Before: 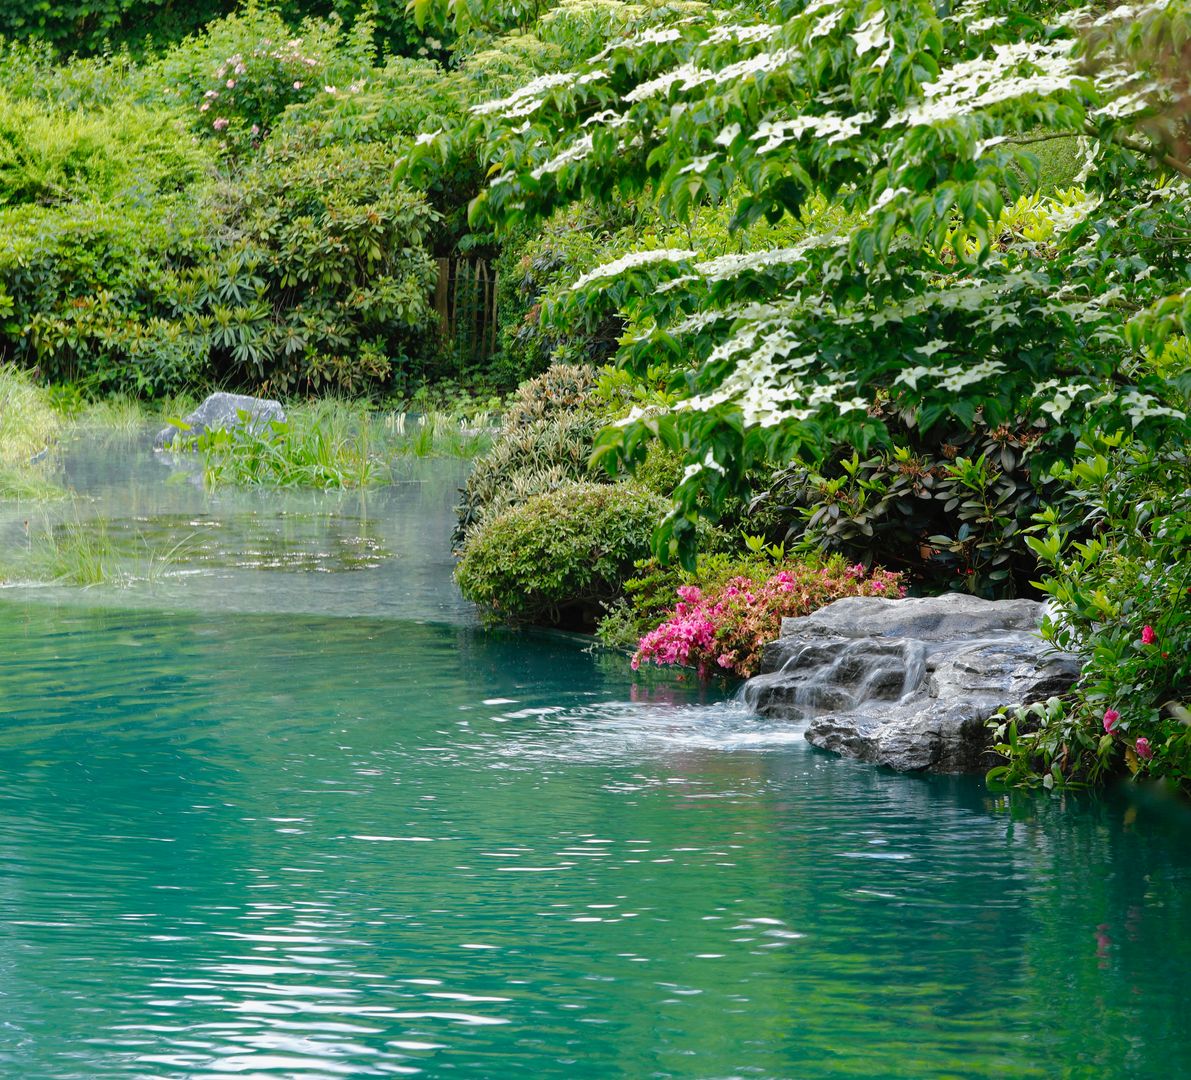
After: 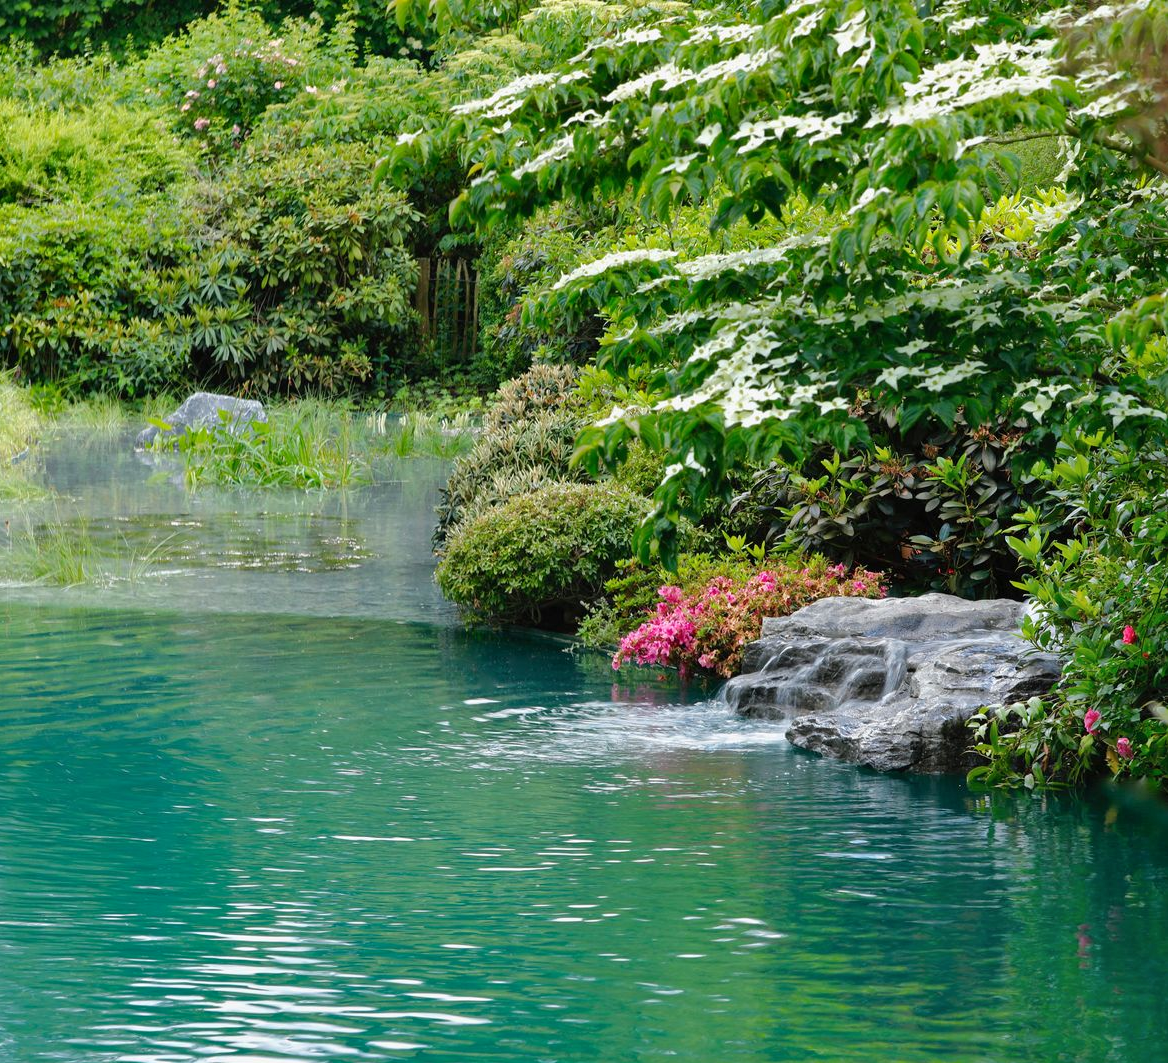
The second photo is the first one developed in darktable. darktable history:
crop: left 1.639%, right 0.273%, bottom 1.53%
shadows and highlights: low approximation 0.01, soften with gaussian
